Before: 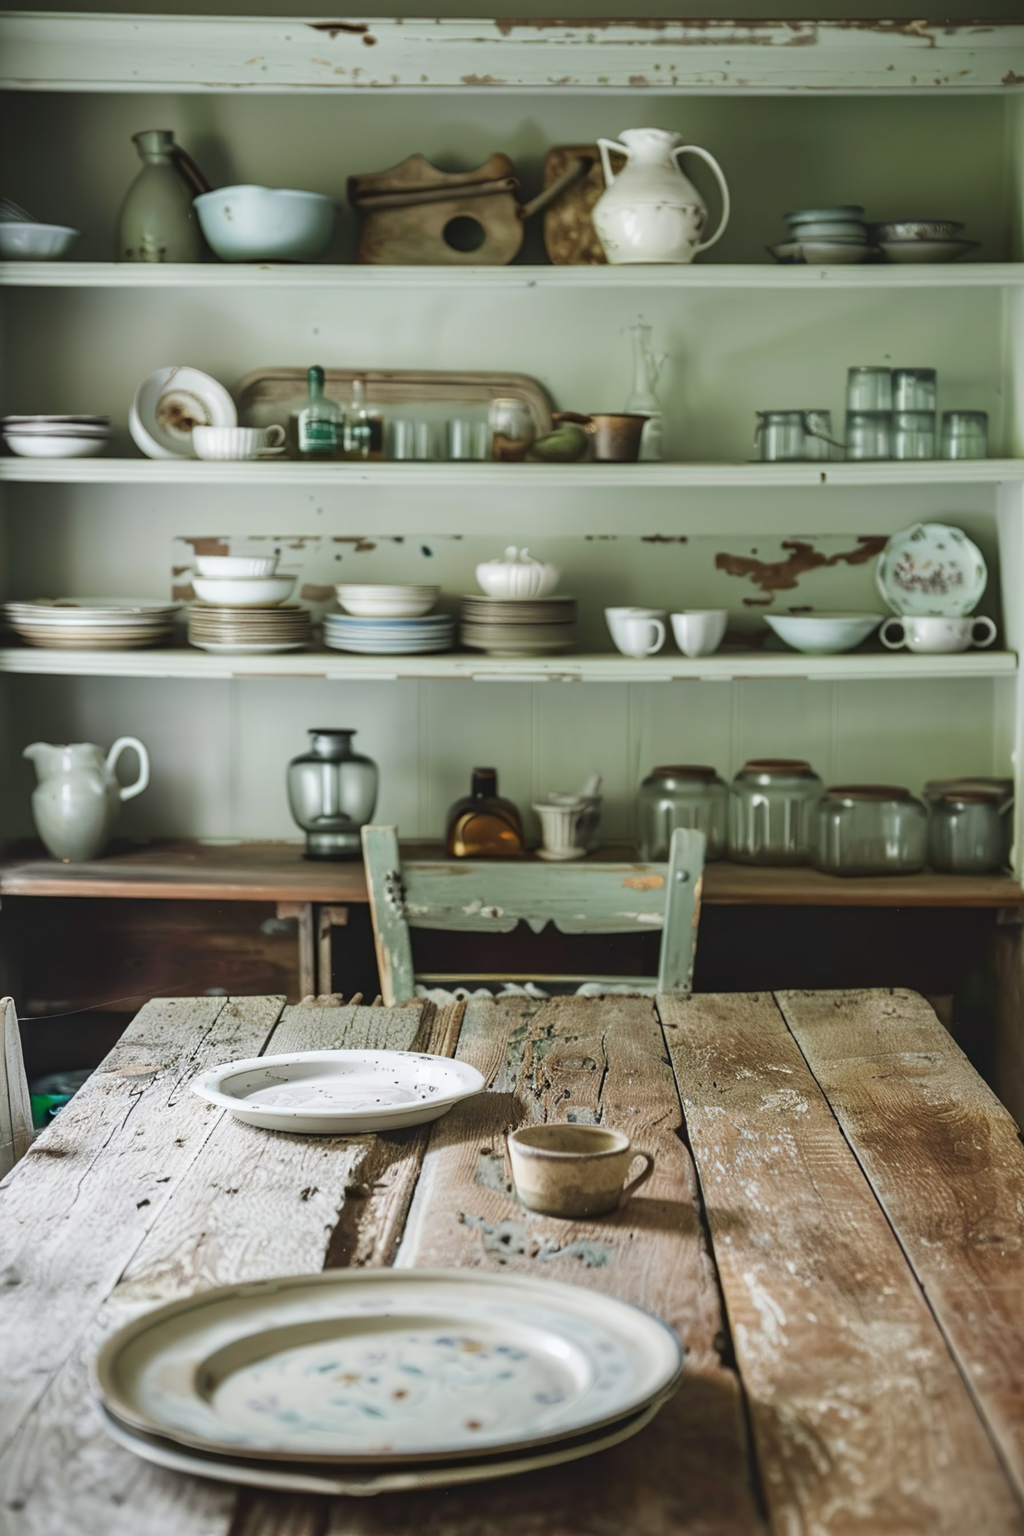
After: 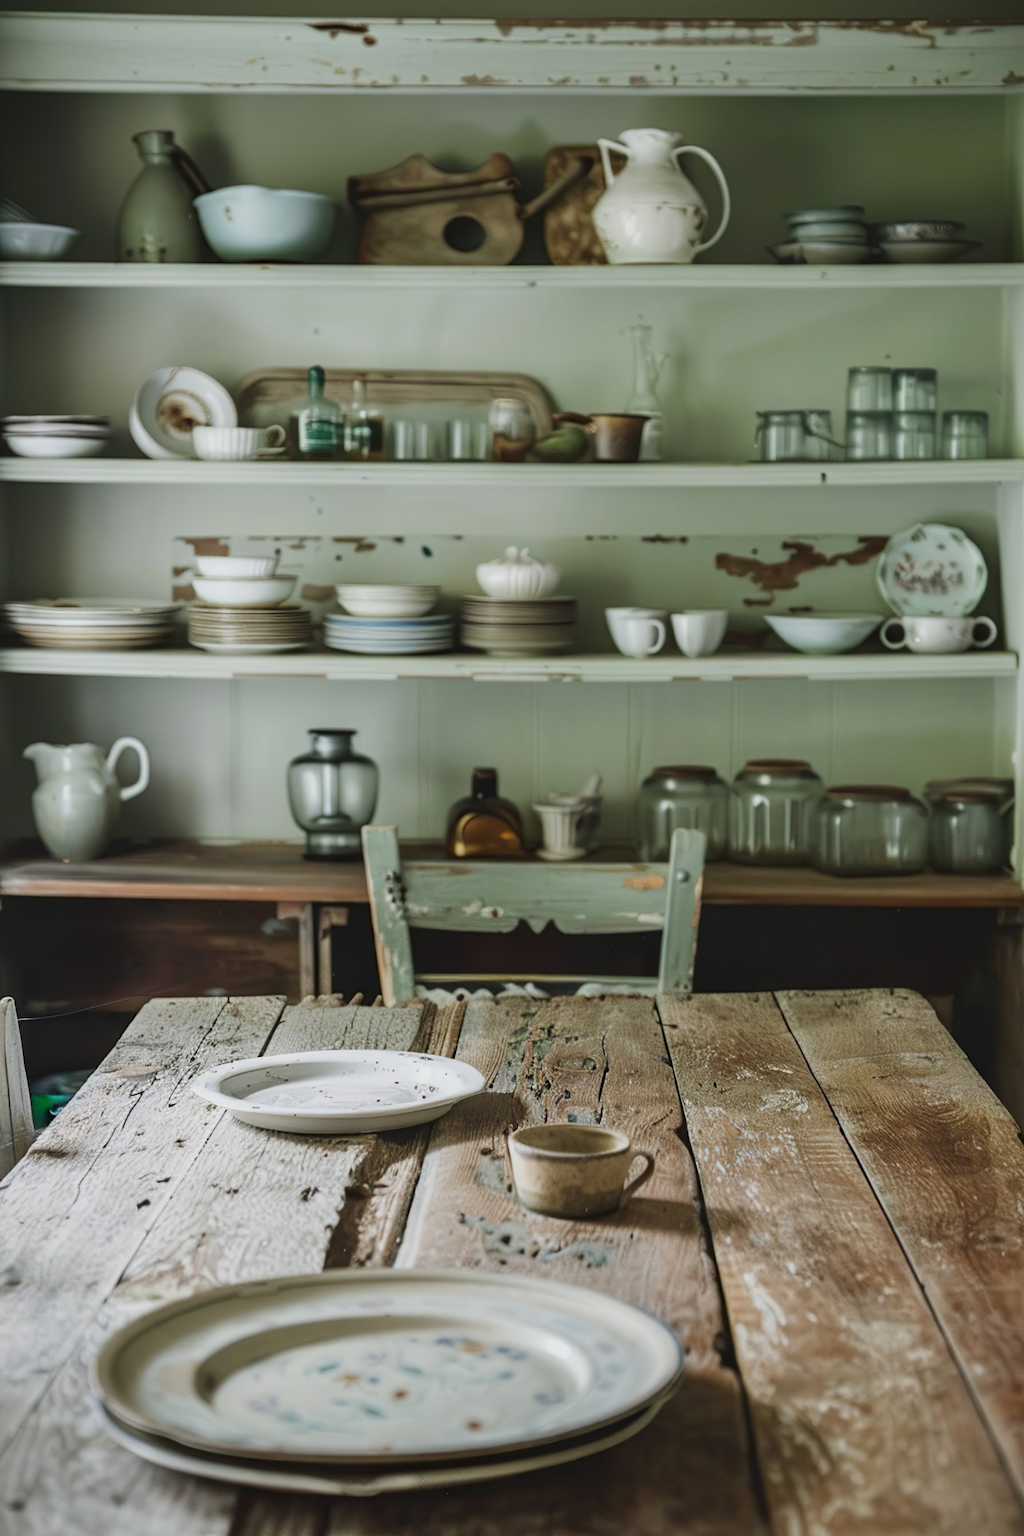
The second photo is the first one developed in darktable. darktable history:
exposure: exposure -0.27 EV, compensate highlight preservation false
